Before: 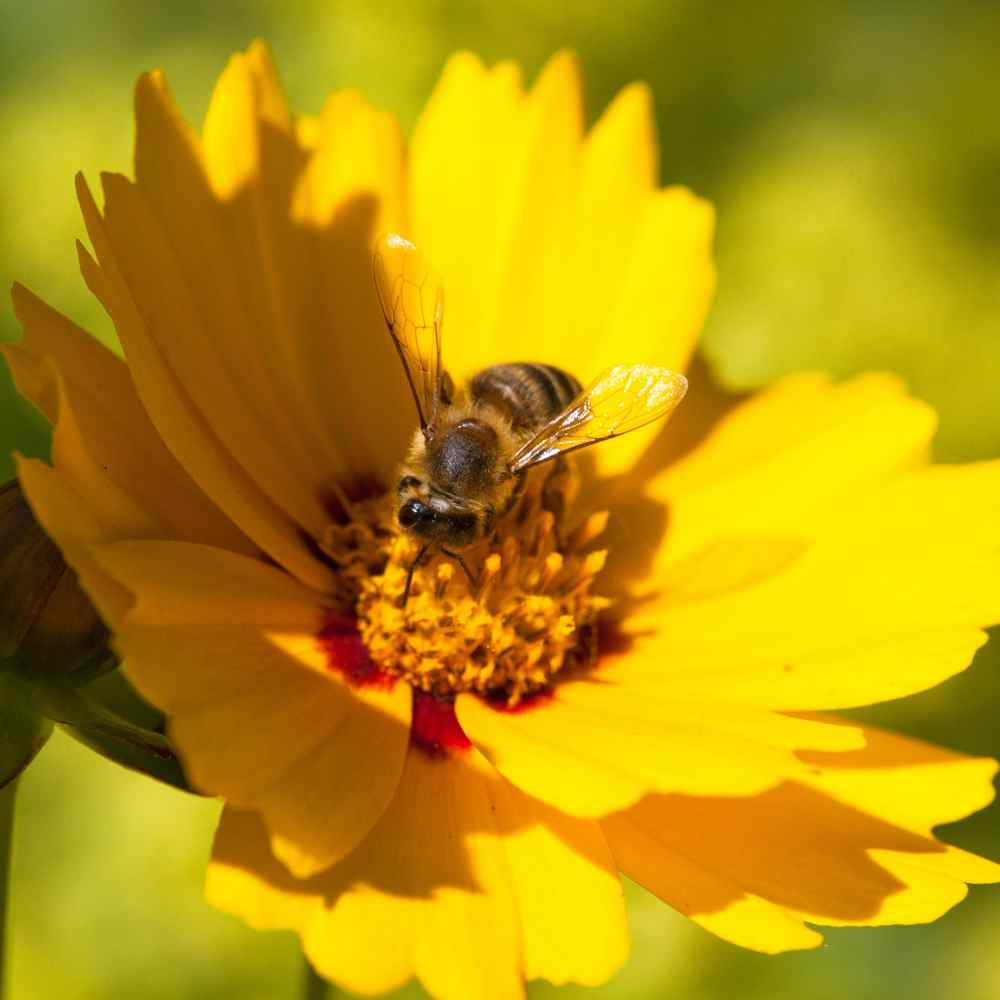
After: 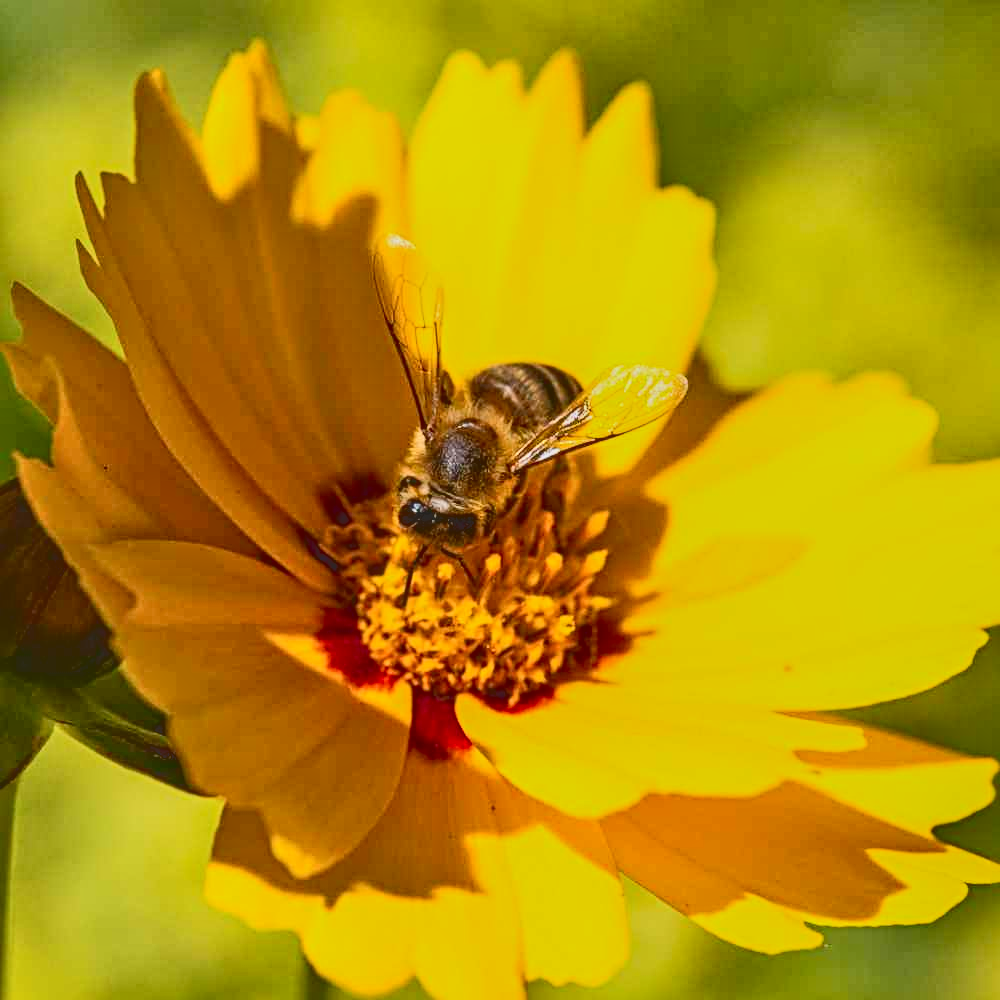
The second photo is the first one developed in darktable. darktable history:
local contrast: detail 144%
tone curve: curves: ch0 [(0, 0.23) (0.125, 0.207) (0.245, 0.227) (0.736, 0.695) (1, 0.824)], color space Lab, independent channels, preserve colors none
sharpen: radius 3.993
tone equalizer: -7 EV 0.142 EV, -6 EV 0.603 EV, -5 EV 1.11 EV, -4 EV 1.33 EV, -3 EV 1.15 EV, -2 EV 0.6 EV, -1 EV 0.15 EV
